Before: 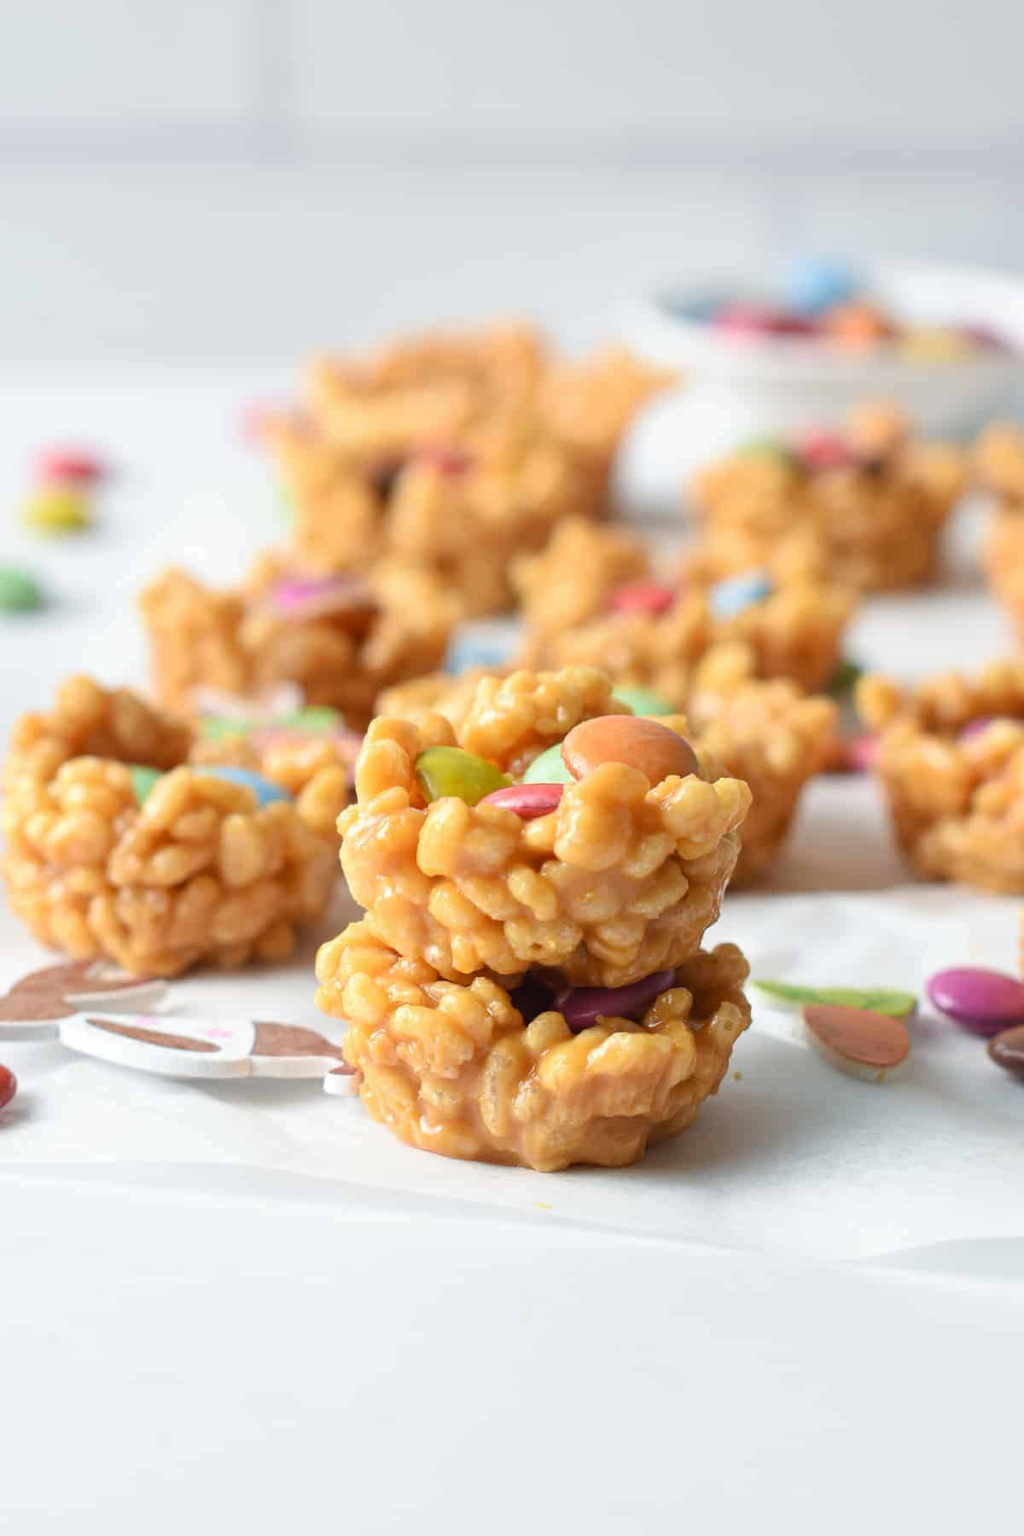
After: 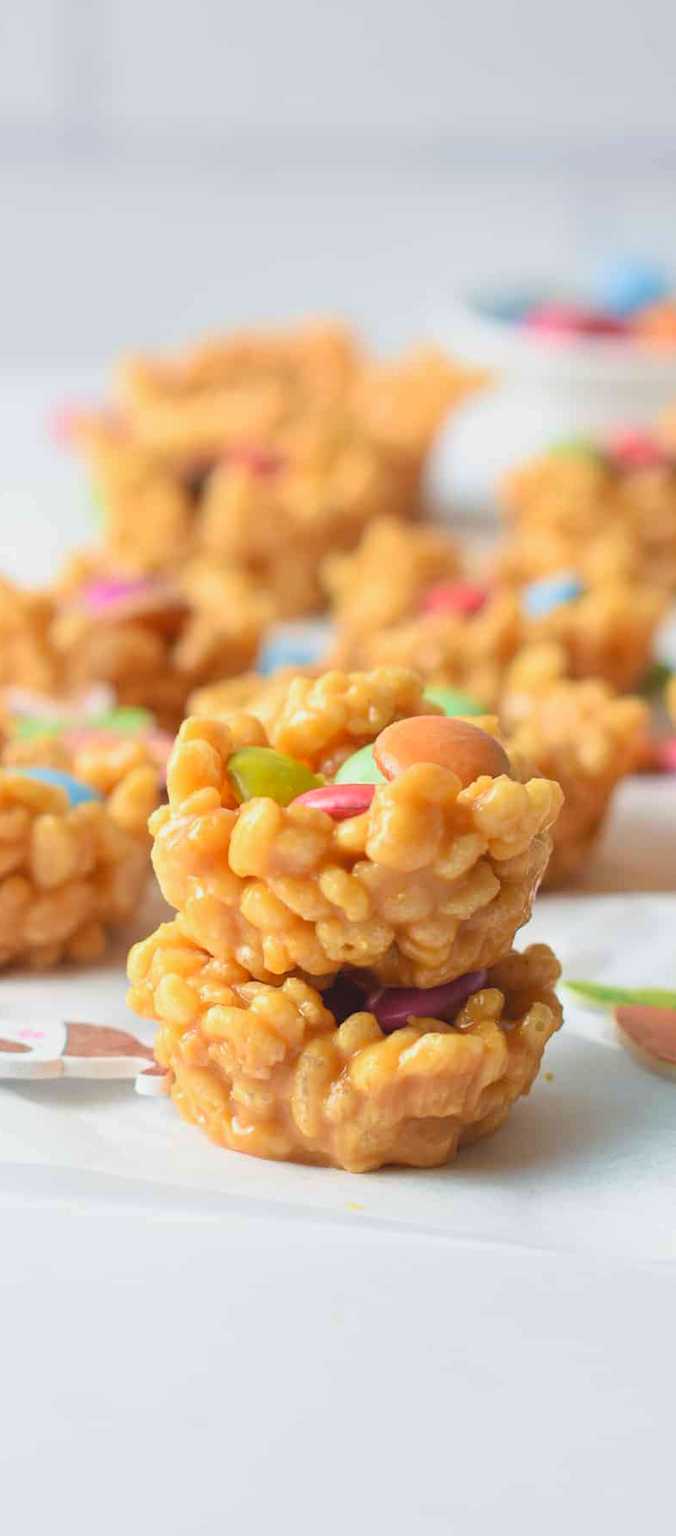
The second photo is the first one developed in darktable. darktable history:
contrast brightness saturation: contrast -0.1, brightness 0.05, saturation 0.08
crop and rotate: left 18.442%, right 15.508%
velvia: on, module defaults
